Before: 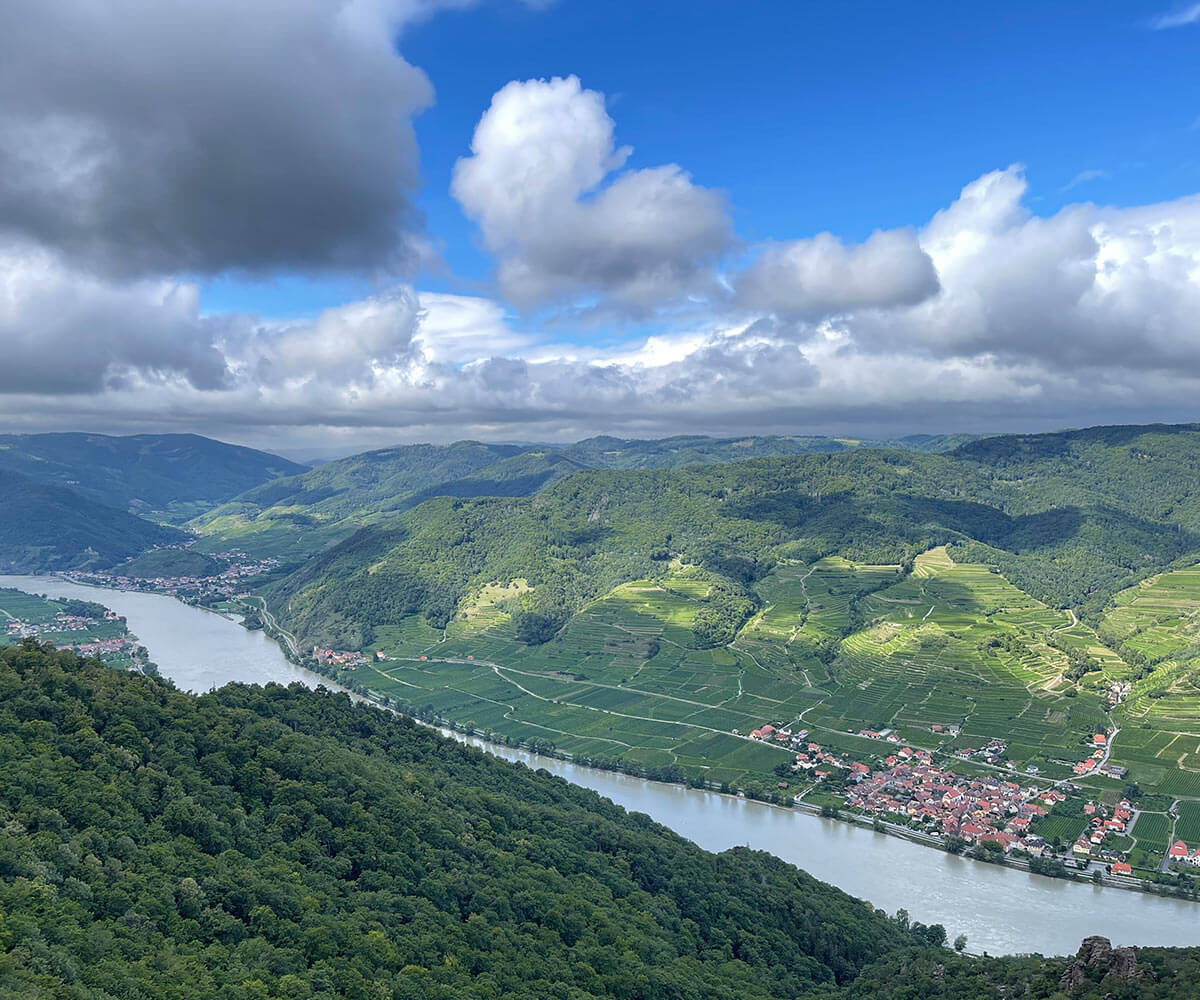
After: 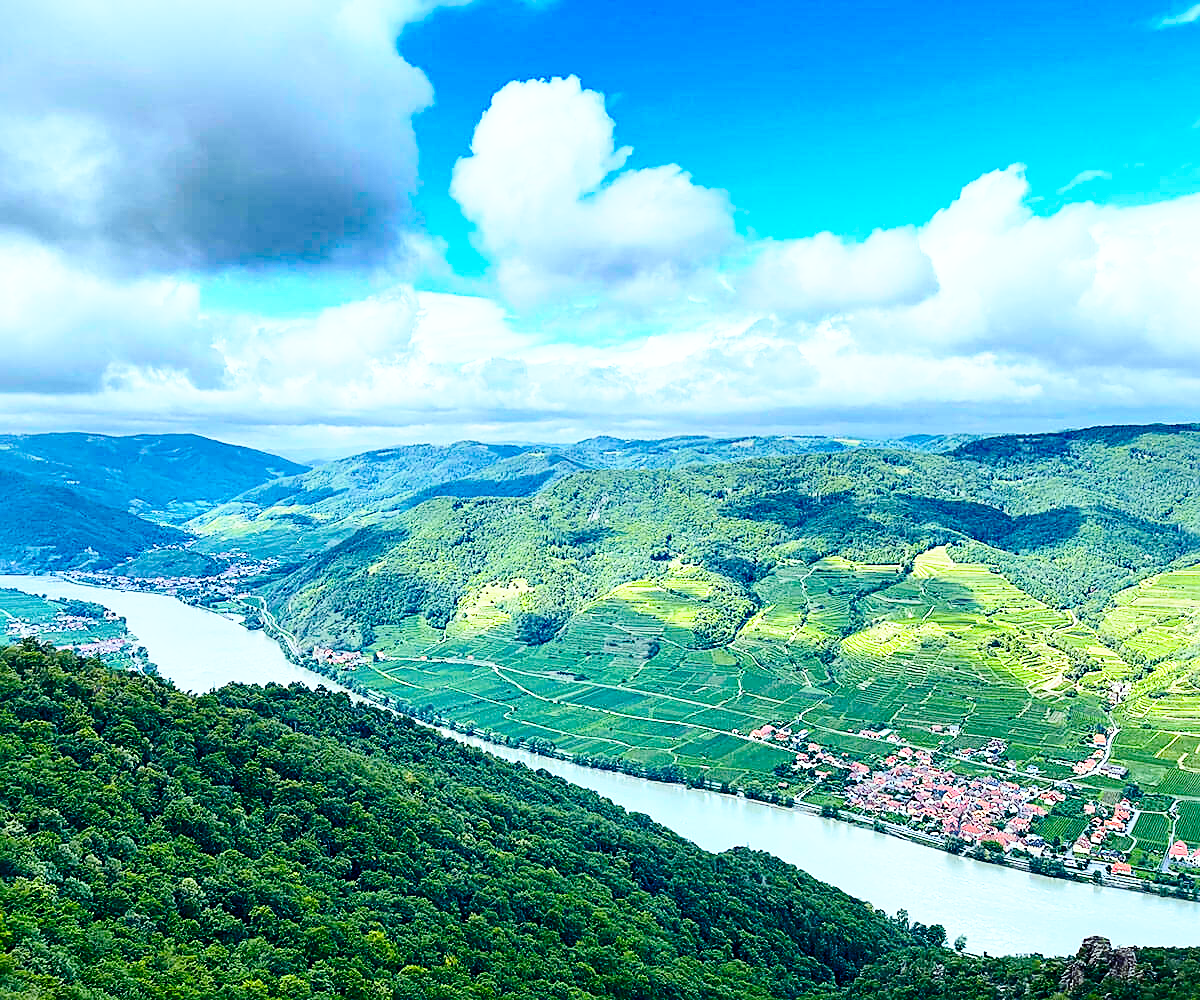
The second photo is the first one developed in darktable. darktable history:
color balance rgb: highlights gain › luminance 19.787%, highlights gain › chroma 2.755%, highlights gain › hue 176.41°, perceptual saturation grading › global saturation 27.509%, perceptual saturation grading › highlights -28.226%, perceptual saturation grading › mid-tones 15.723%, perceptual saturation grading › shadows 33.002%, global vibrance 34.848%
base curve: curves: ch0 [(0, 0) (0.028, 0.03) (0.121, 0.232) (0.46, 0.748) (0.859, 0.968) (1, 1)], preserve colors none
sharpen: on, module defaults
exposure: exposure -0.04 EV, compensate highlight preservation false
contrast brightness saturation: contrast 0.272
